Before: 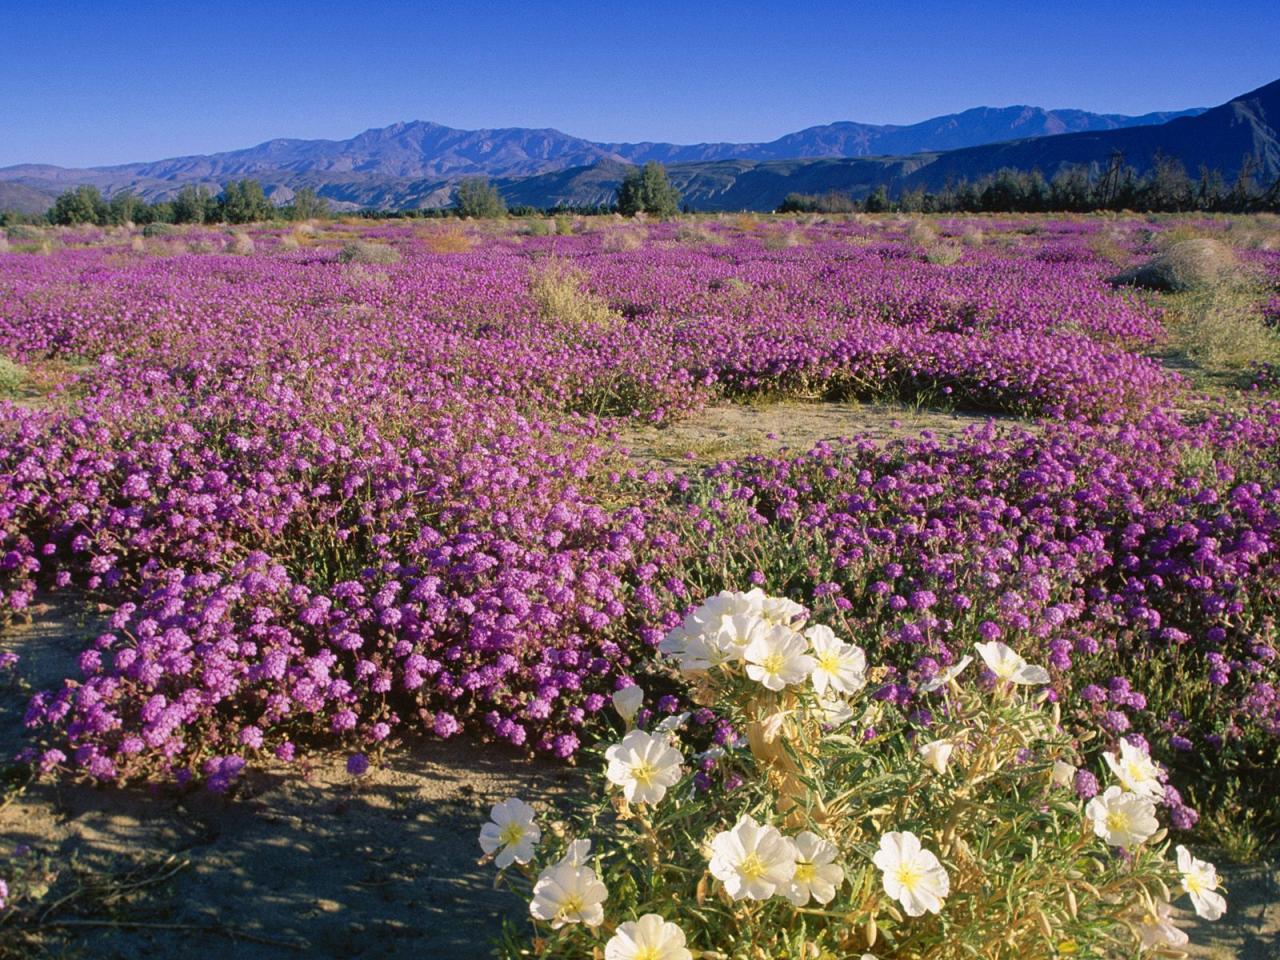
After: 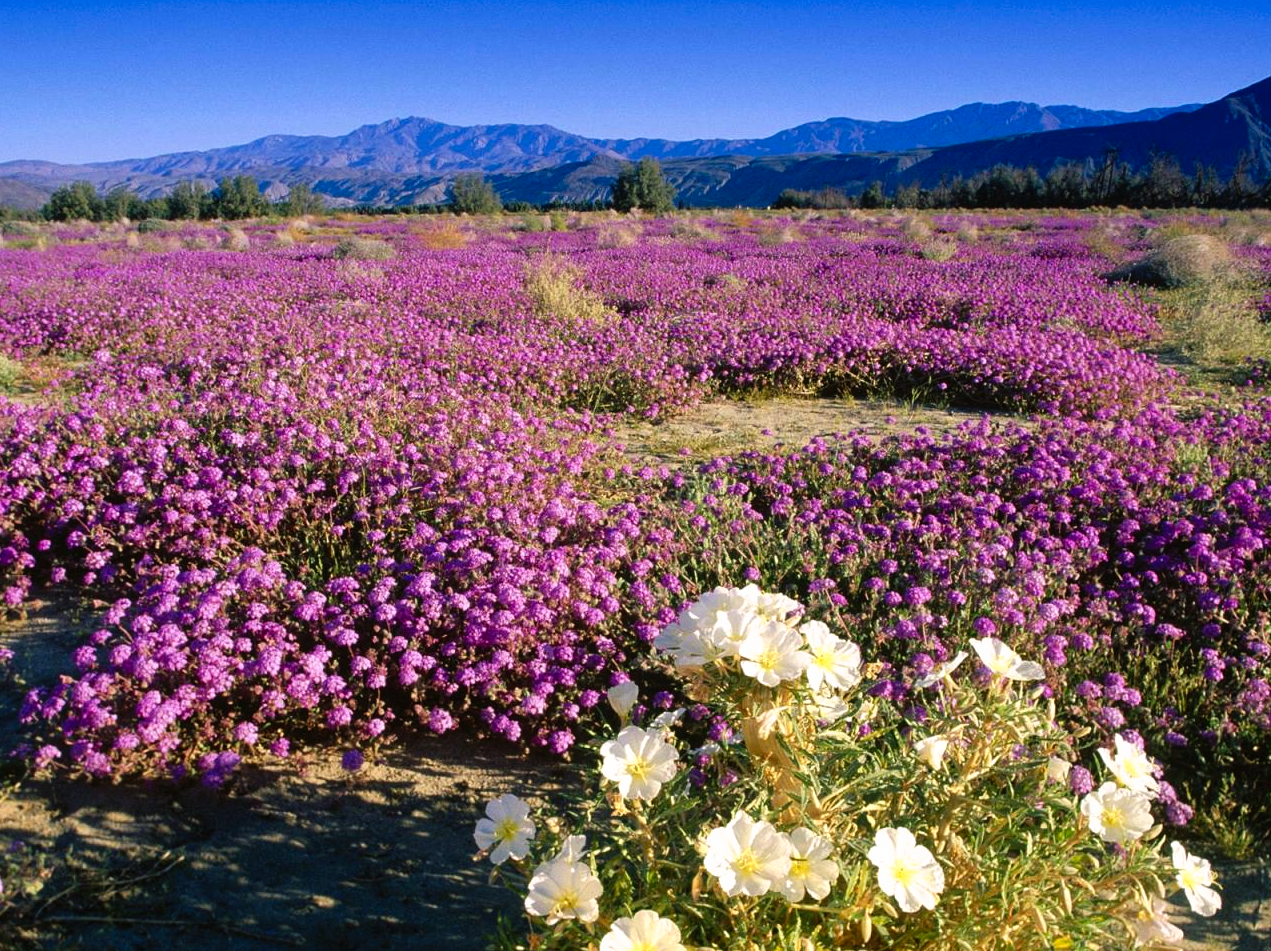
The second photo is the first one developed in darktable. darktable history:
tone curve: curves: ch0 [(0, 0) (0.003, 0.002) (0.011, 0.006) (0.025, 0.014) (0.044, 0.025) (0.069, 0.039) (0.1, 0.056) (0.136, 0.086) (0.177, 0.129) (0.224, 0.183) (0.277, 0.247) (0.335, 0.318) (0.399, 0.395) (0.468, 0.48) (0.543, 0.571) (0.623, 0.668) (0.709, 0.773) (0.801, 0.873) (0.898, 0.978) (1, 1)], preserve colors none
crop: left 0.434%, top 0.485%, right 0.244%, bottom 0.386%
